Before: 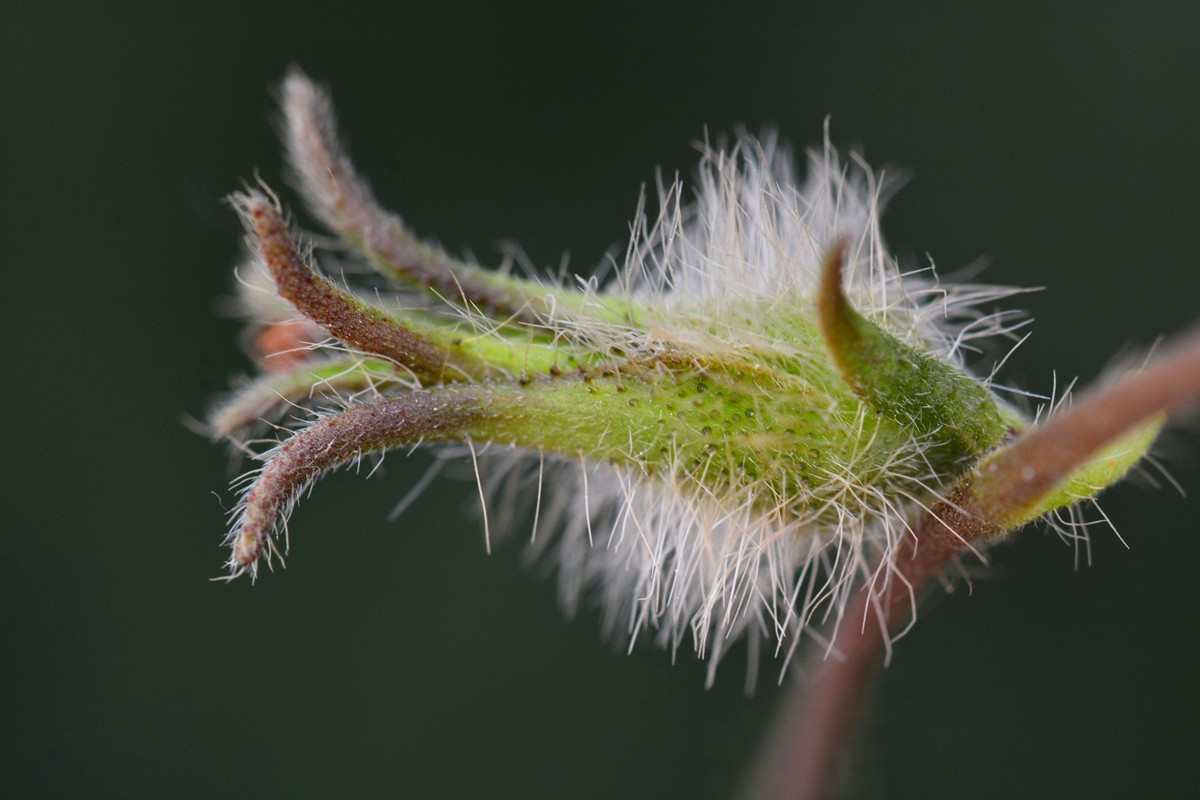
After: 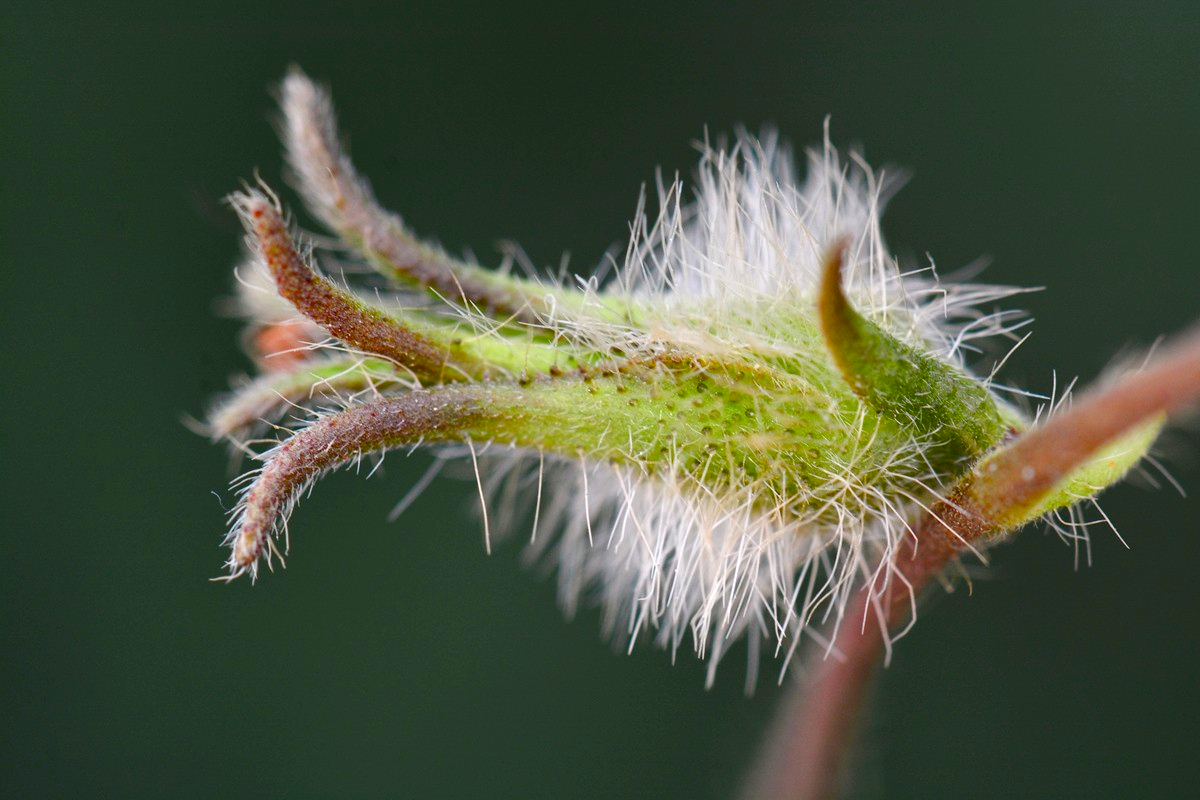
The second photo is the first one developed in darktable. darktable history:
color balance rgb: perceptual saturation grading › global saturation 20%, perceptual saturation grading › highlights -50%, perceptual saturation grading › shadows 30%, perceptual brilliance grading › global brilliance 10%, perceptual brilliance grading › shadows 15%
contrast brightness saturation: contrast 0.08, saturation 0.02
